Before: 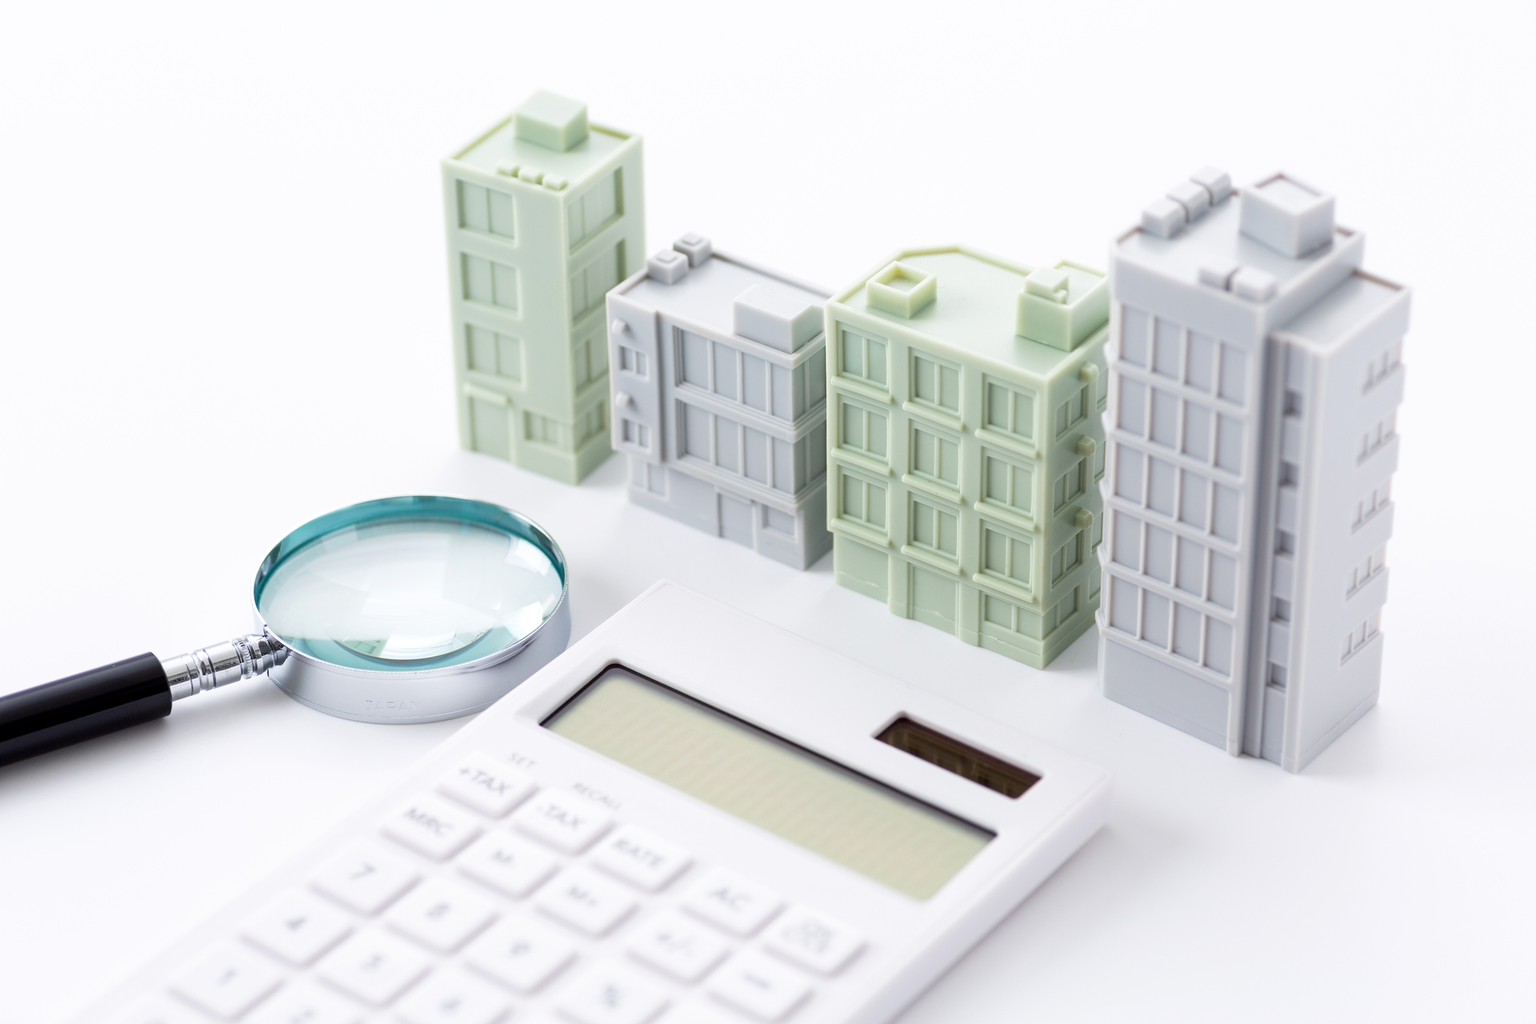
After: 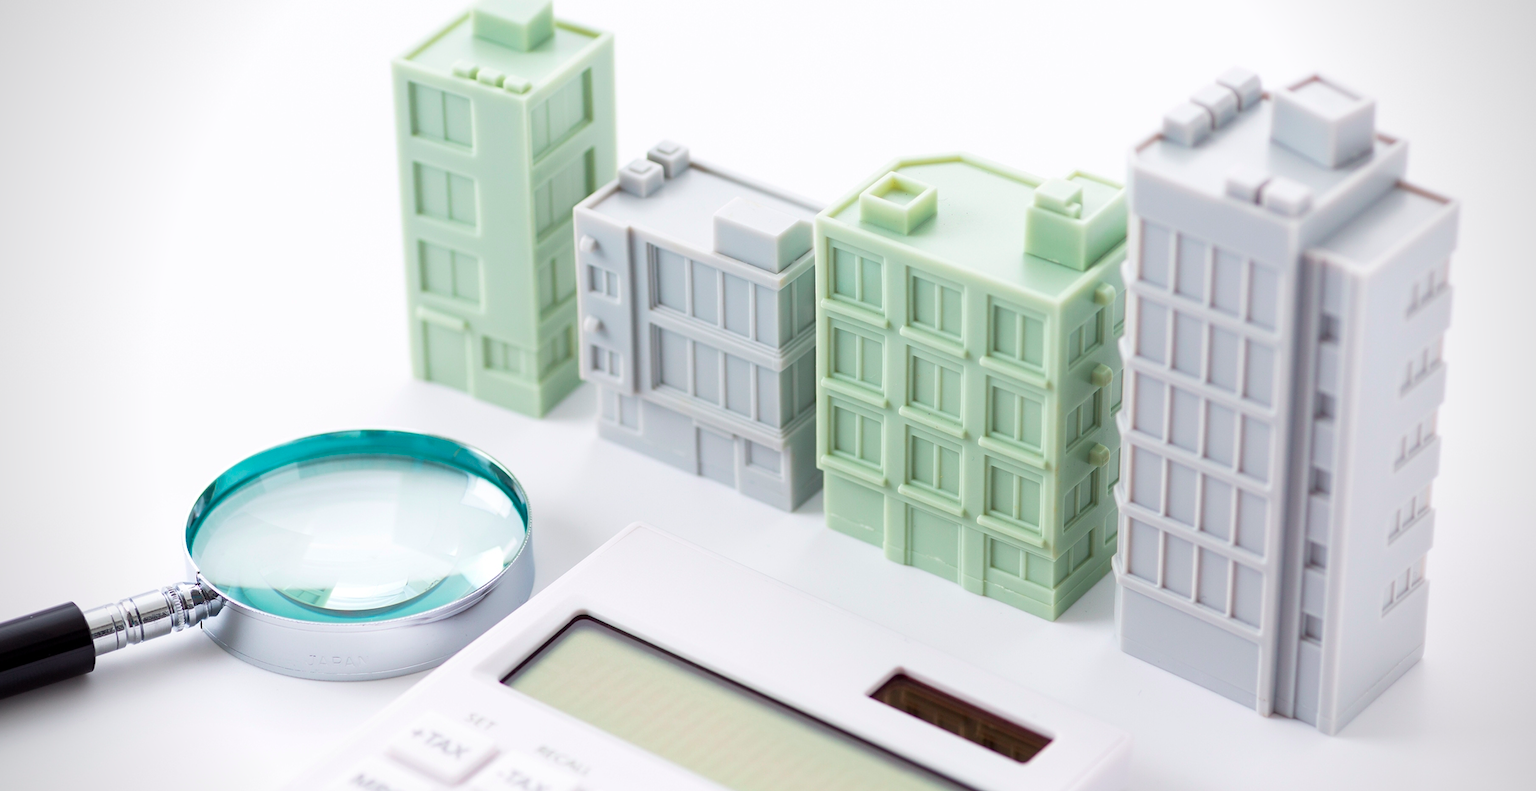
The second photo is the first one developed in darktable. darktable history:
color contrast: green-magenta contrast 1.73, blue-yellow contrast 1.15
vignetting: unbound false
crop: left 5.596%, top 10.314%, right 3.534%, bottom 19.395%
